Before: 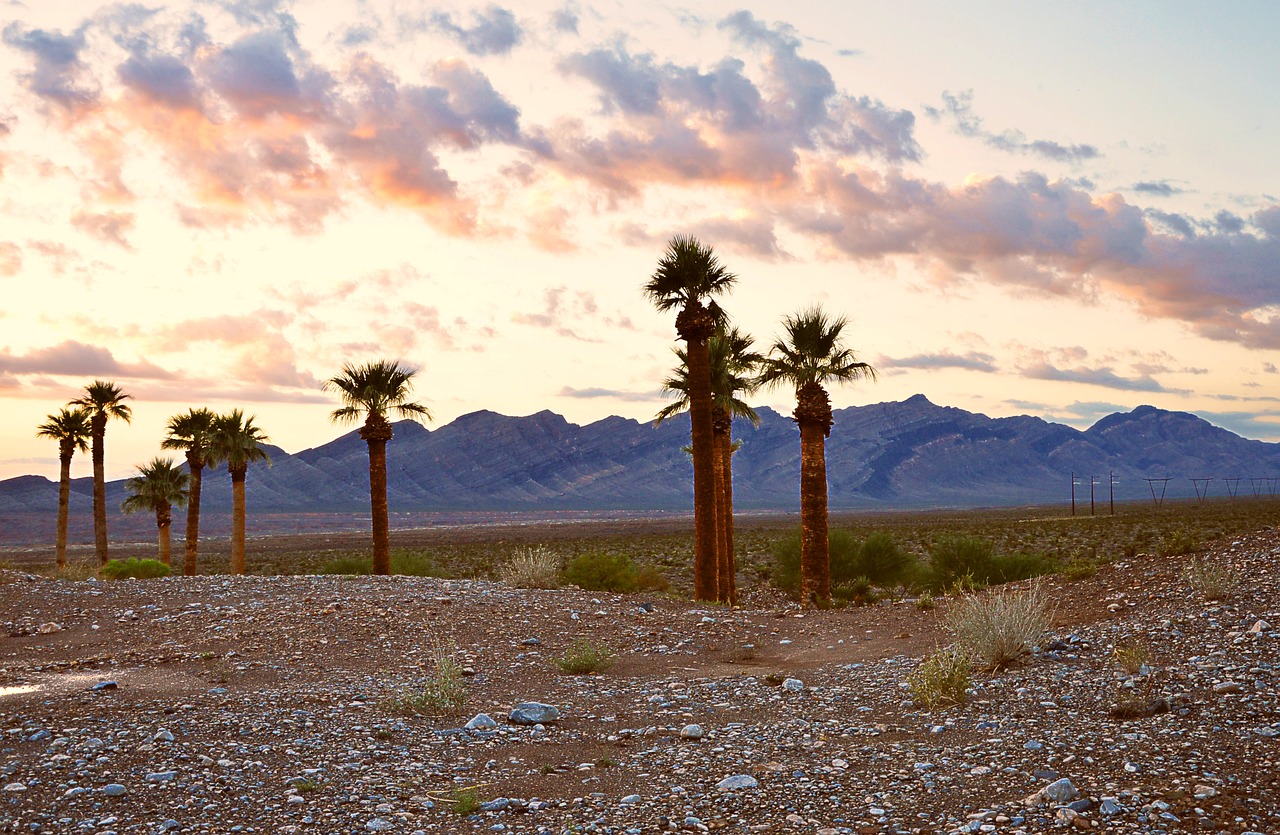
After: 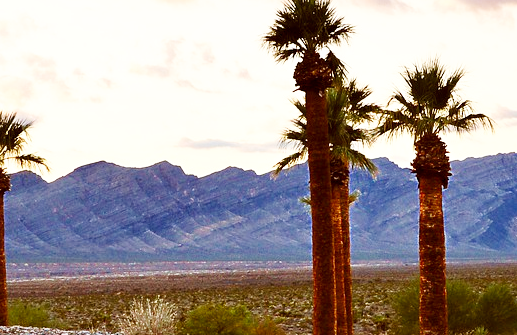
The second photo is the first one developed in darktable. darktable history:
crop: left 29.875%, top 29.917%, right 29.687%, bottom 29.888%
base curve: curves: ch0 [(0, 0) (0.005, 0.002) (0.15, 0.3) (0.4, 0.7) (0.75, 0.95) (1, 1)], preserve colors none
contrast brightness saturation: contrast 0.047
local contrast: mode bilateral grid, contrast 19, coarseness 50, detail 119%, midtone range 0.2
